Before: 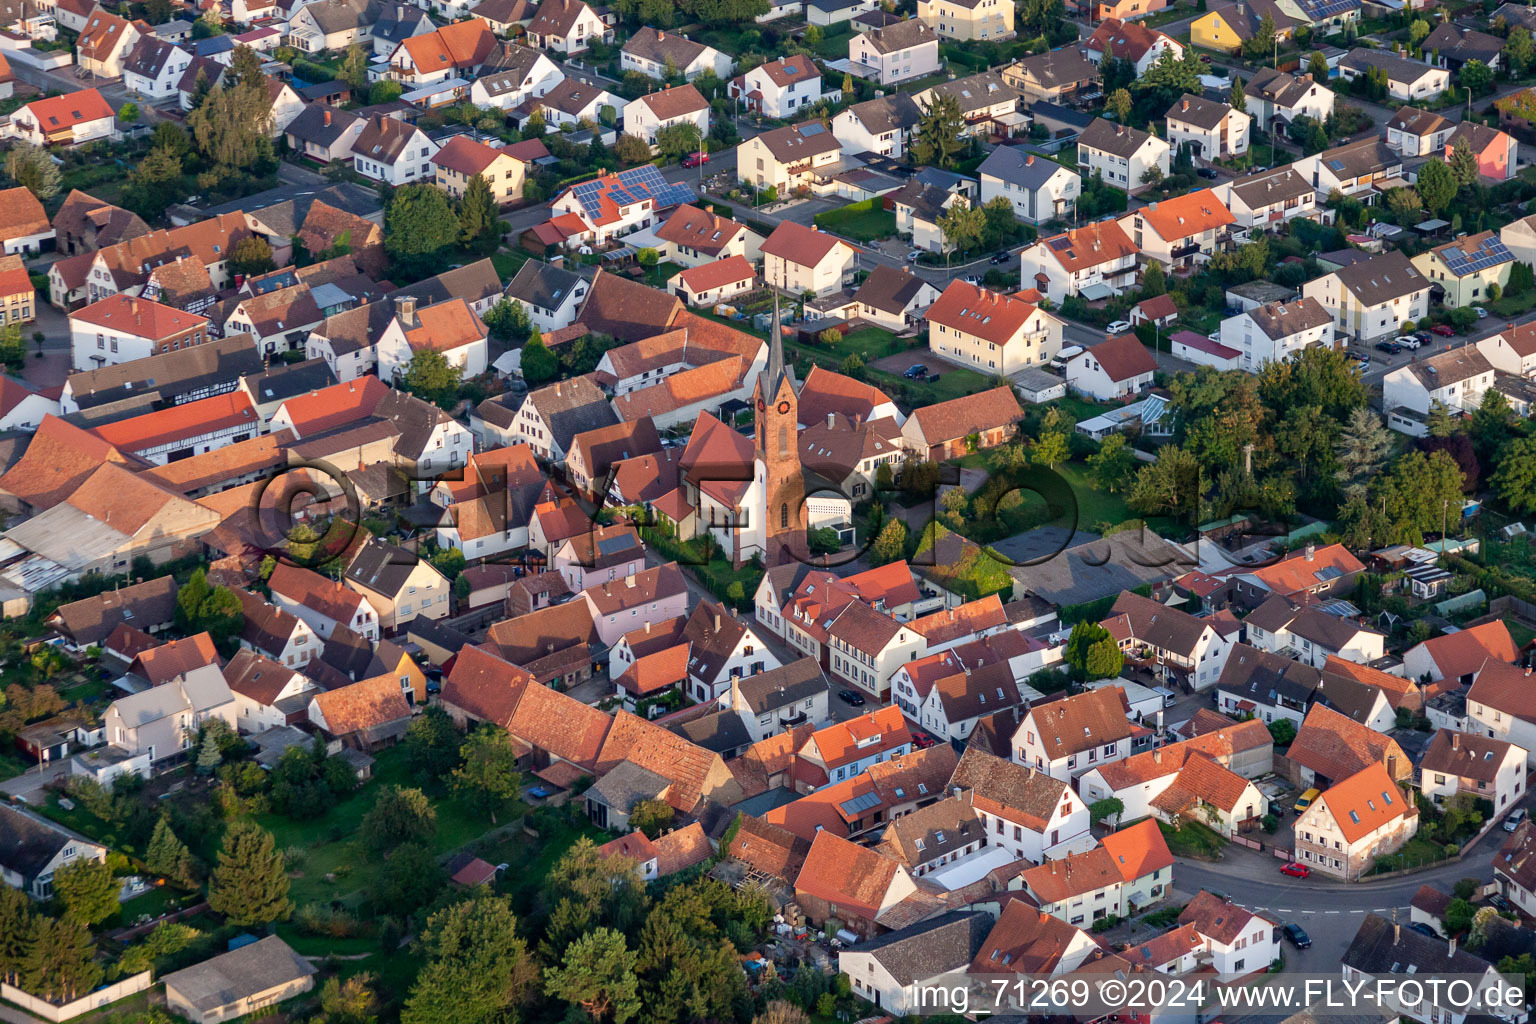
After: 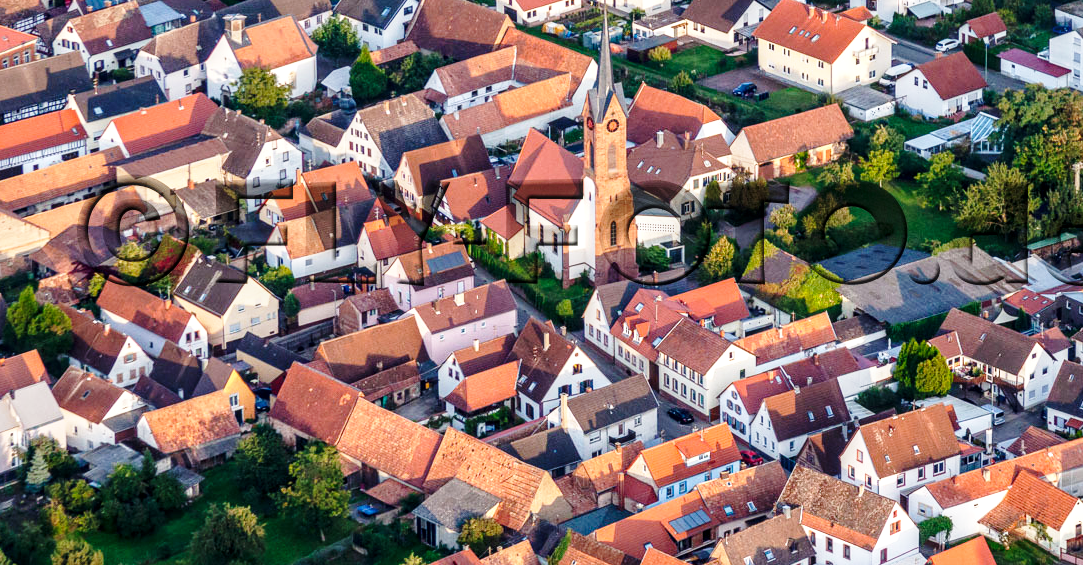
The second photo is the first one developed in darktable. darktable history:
crop: left 11.153%, top 27.603%, right 18.274%, bottom 17.212%
base curve: curves: ch0 [(0, 0) (0.028, 0.03) (0.121, 0.232) (0.46, 0.748) (0.859, 0.968) (1, 1)], preserve colors none
local contrast: detail 130%
